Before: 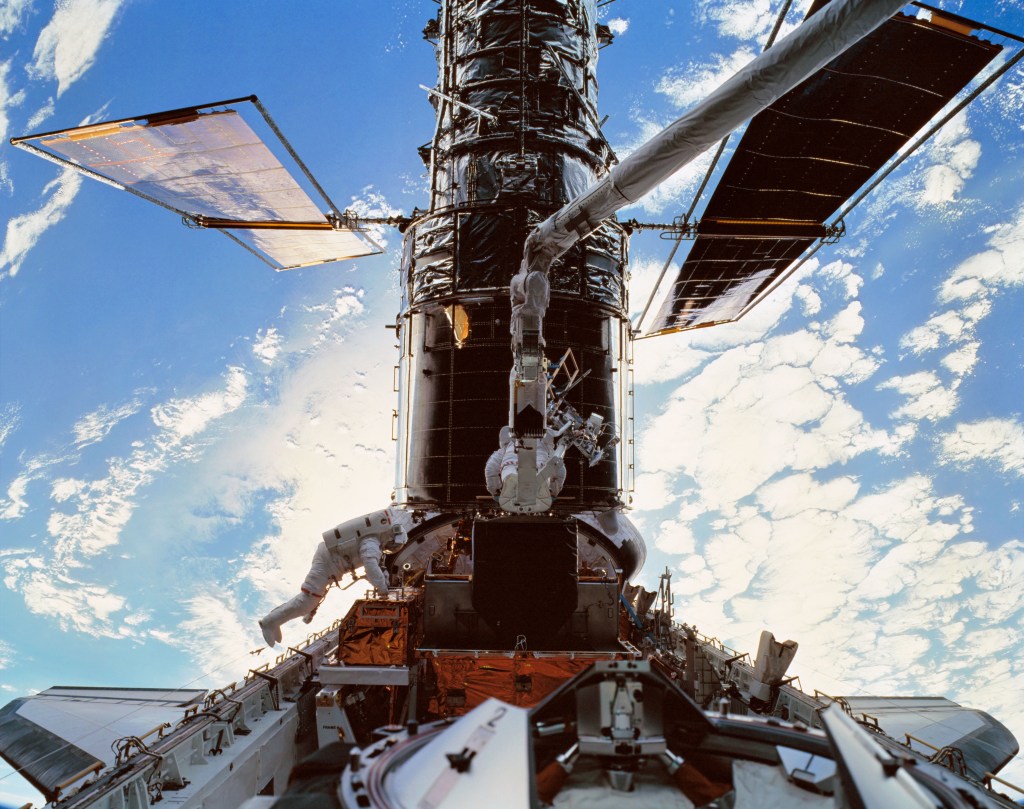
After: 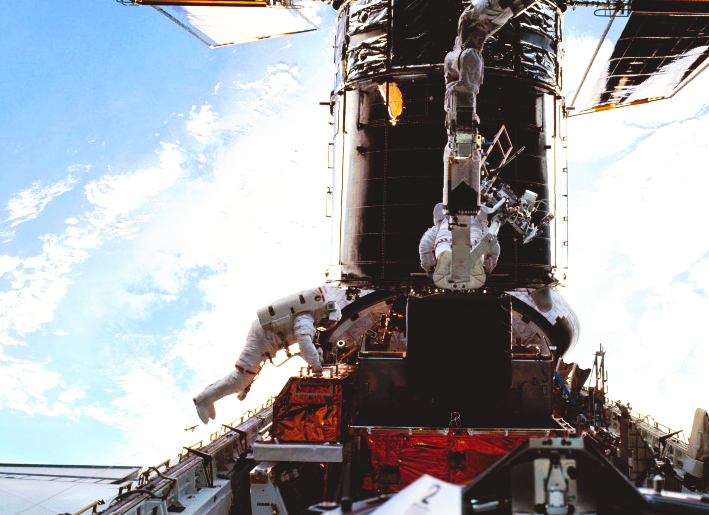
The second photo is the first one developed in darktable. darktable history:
crop: left 6.488%, top 27.668%, right 24.183%, bottom 8.656%
tone curve: curves: ch0 [(0, 0) (0.003, 0.082) (0.011, 0.082) (0.025, 0.088) (0.044, 0.088) (0.069, 0.093) (0.1, 0.101) (0.136, 0.109) (0.177, 0.129) (0.224, 0.155) (0.277, 0.214) (0.335, 0.289) (0.399, 0.378) (0.468, 0.476) (0.543, 0.589) (0.623, 0.713) (0.709, 0.826) (0.801, 0.908) (0.898, 0.98) (1, 1)], preserve colors none
exposure: exposure 0.375 EV, compensate highlight preservation false
